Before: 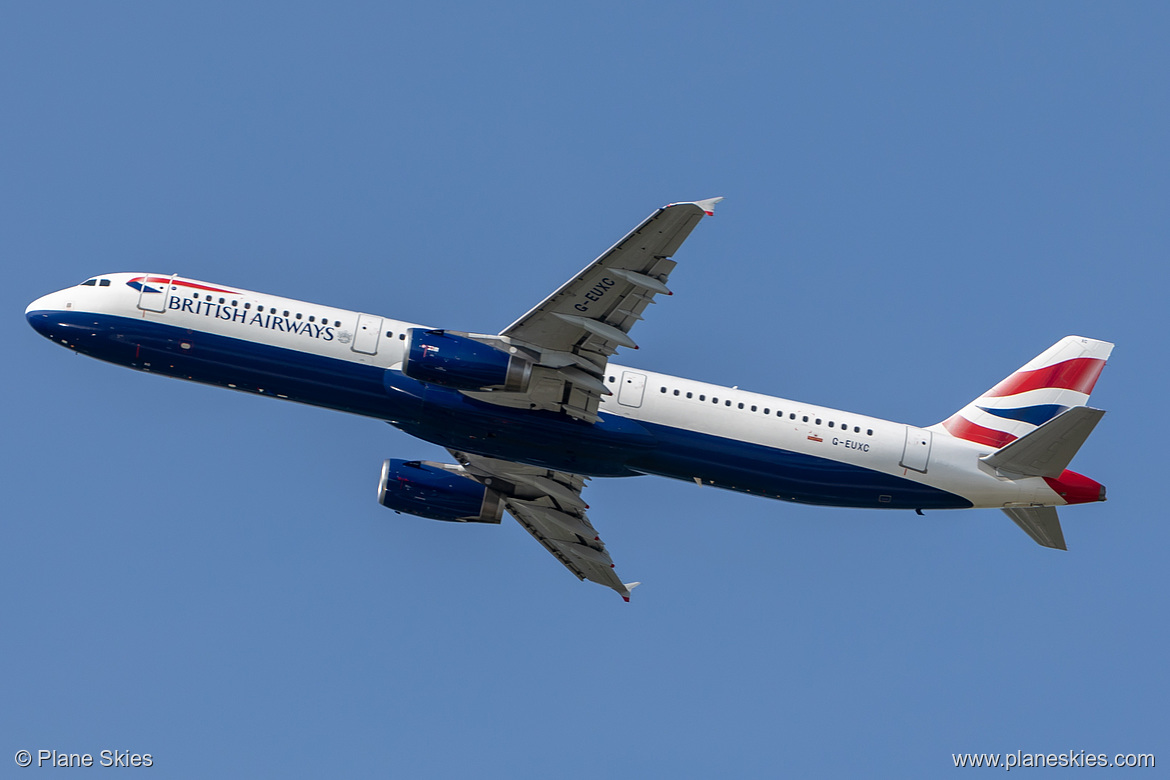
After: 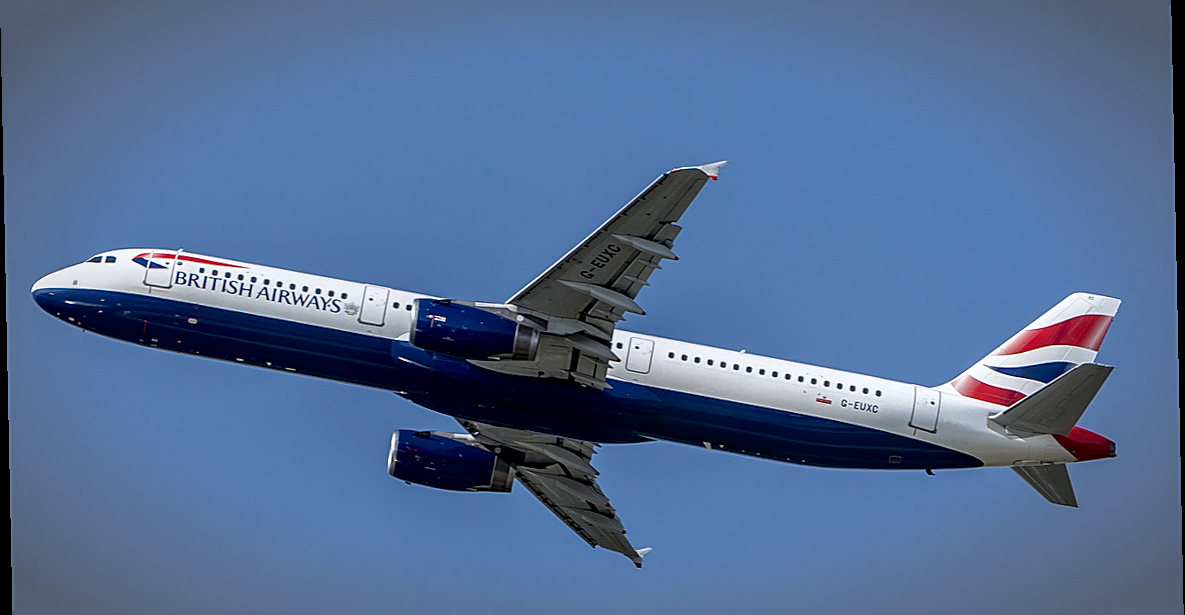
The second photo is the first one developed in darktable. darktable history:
crop: top 5.667%, bottom 17.637%
rotate and perspective: rotation -1.17°, automatic cropping off
white balance: red 0.98, blue 1.034
sharpen: on, module defaults
shadows and highlights: shadows -62.32, white point adjustment -5.22, highlights 61.59
local contrast: on, module defaults
vignetting: automatic ratio true
